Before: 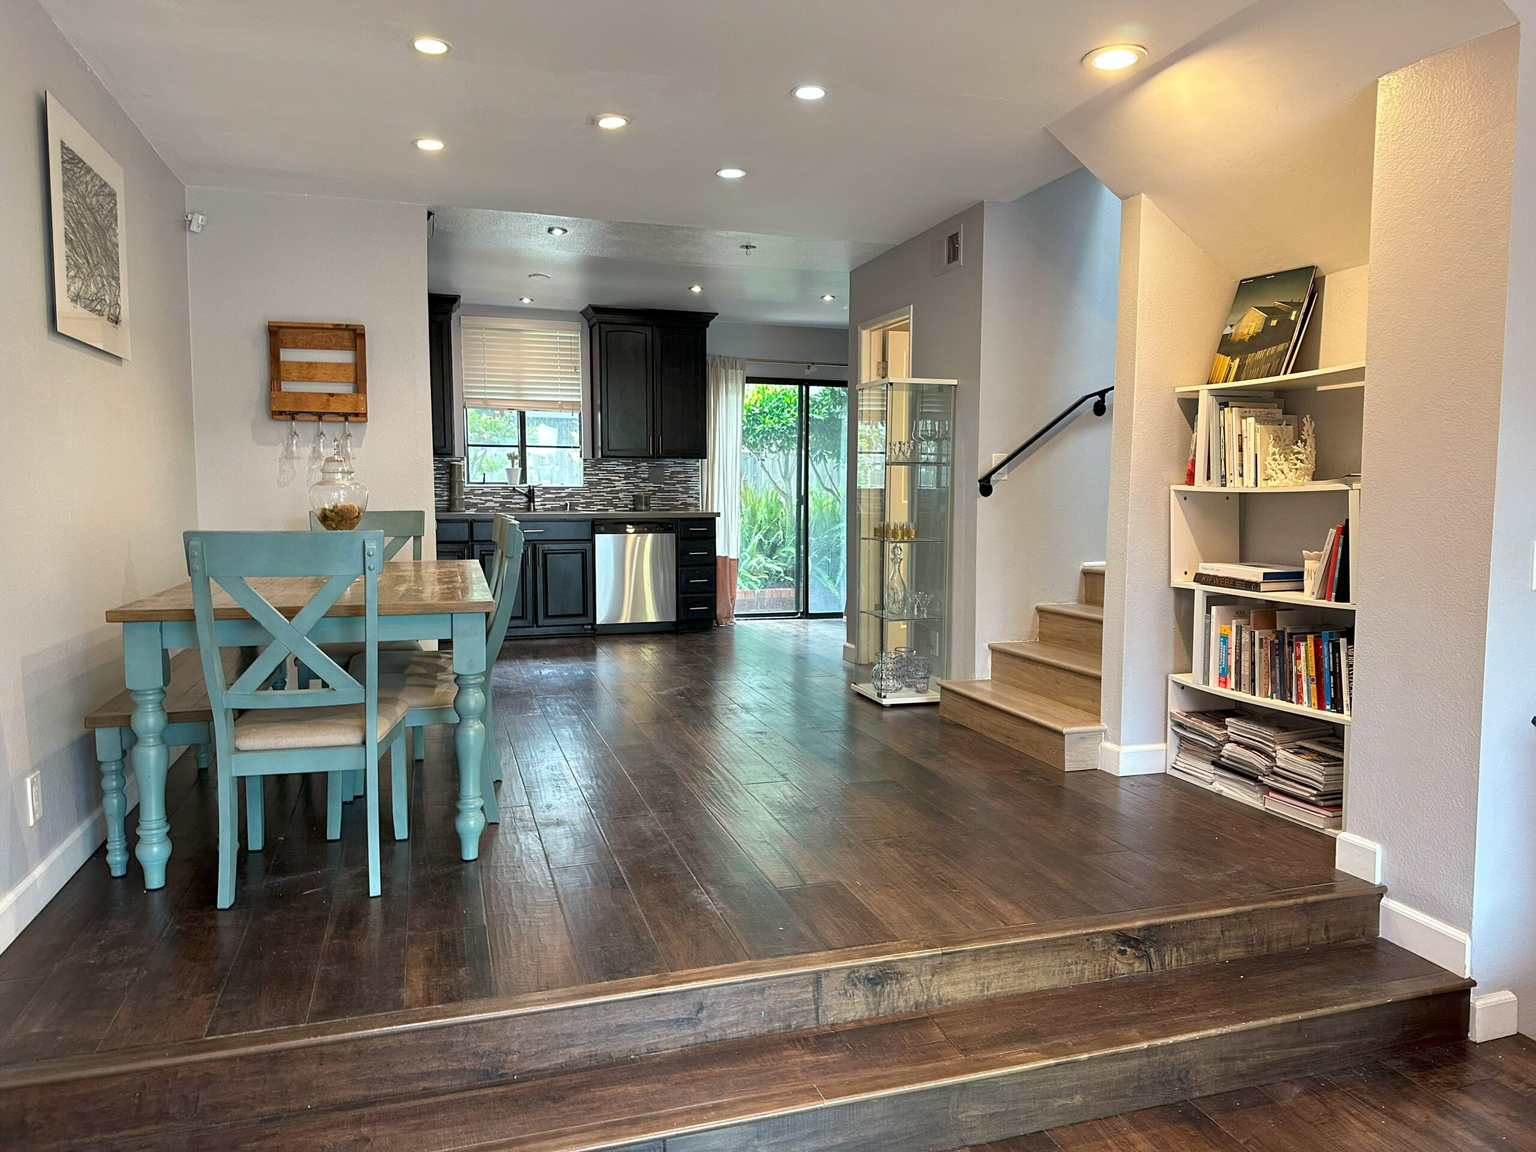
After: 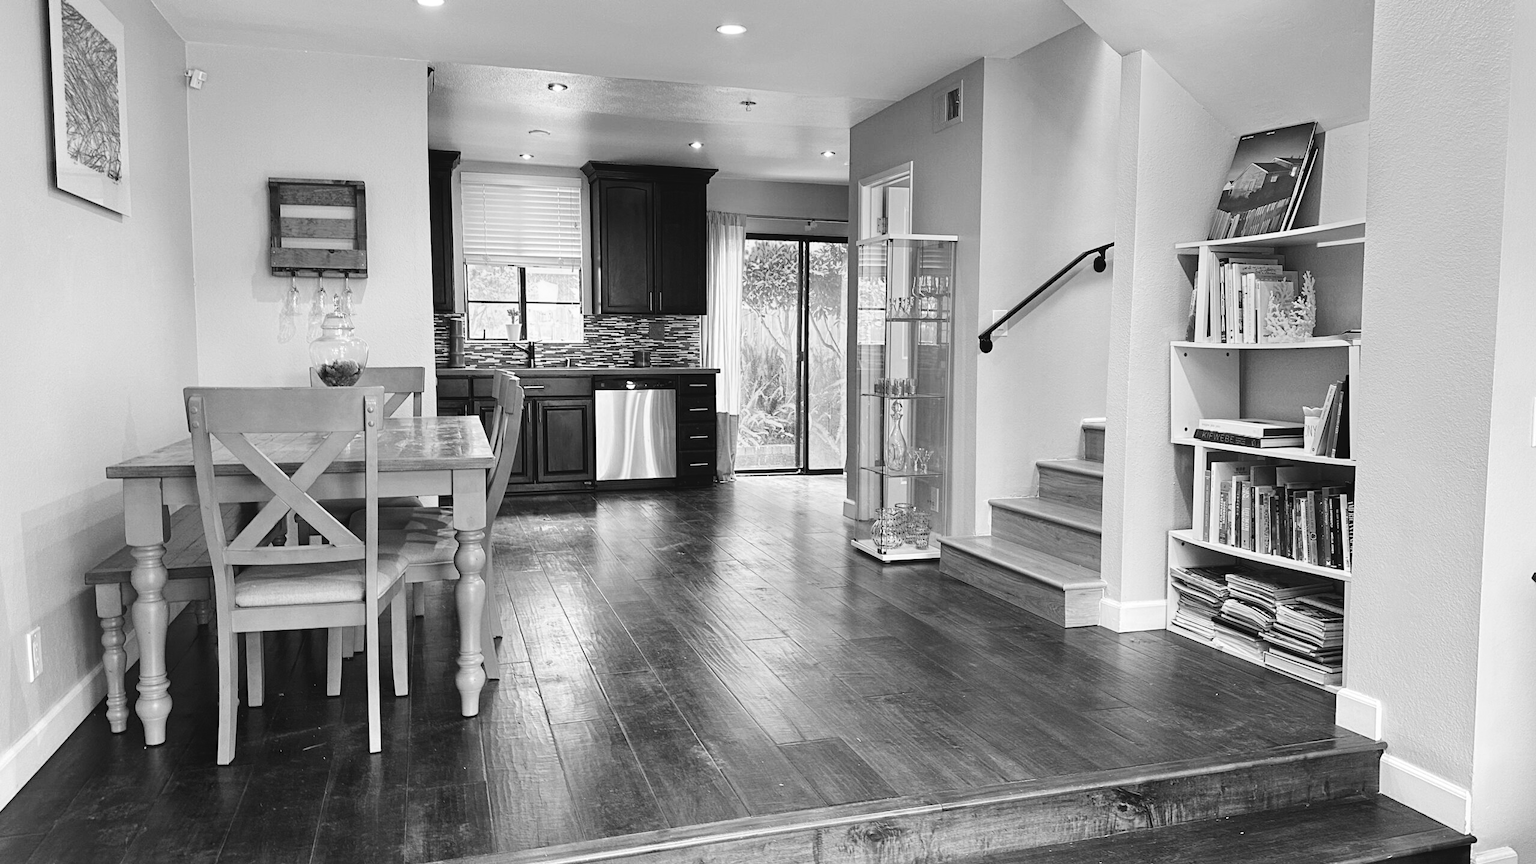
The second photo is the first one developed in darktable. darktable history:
crop and rotate: top 12.5%, bottom 12.5%
color balance: lift [1.016, 0.983, 1, 1.017], gamma [0.958, 1, 1, 1], gain [0.981, 1.007, 0.993, 1.002], input saturation 118.26%, contrast 13.43%, contrast fulcrum 21.62%, output saturation 82.76%
tone curve: curves: ch0 [(0, 0) (0.11, 0.081) (0.256, 0.259) (0.398, 0.475) (0.498, 0.611) (0.65, 0.757) (0.835, 0.883) (1, 0.961)]; ch1 [(0, 0) (0.346, 0.307) (0.408, 0.369) (0.453, 0.457) (0.482, 0.479) (0.502, 0.498) (0.521, 0.51) (0.553, 0.554) (0.618, 0.65) (0.693, 0.727) (1, 1)]; ch2 [(0, 0) (0.366, 0.337) (0.434, 0.46) (0.485, 0.494) (0.5, 0.494) (0.511, 0.508) (0.537, 0.55) (0.579, 0.599) (0.621, 0.693) (1, 1)], color space Lab, independent channels, preserve colors none
monochrome: a 0, b 0, size 0.5, highlights 0.57
